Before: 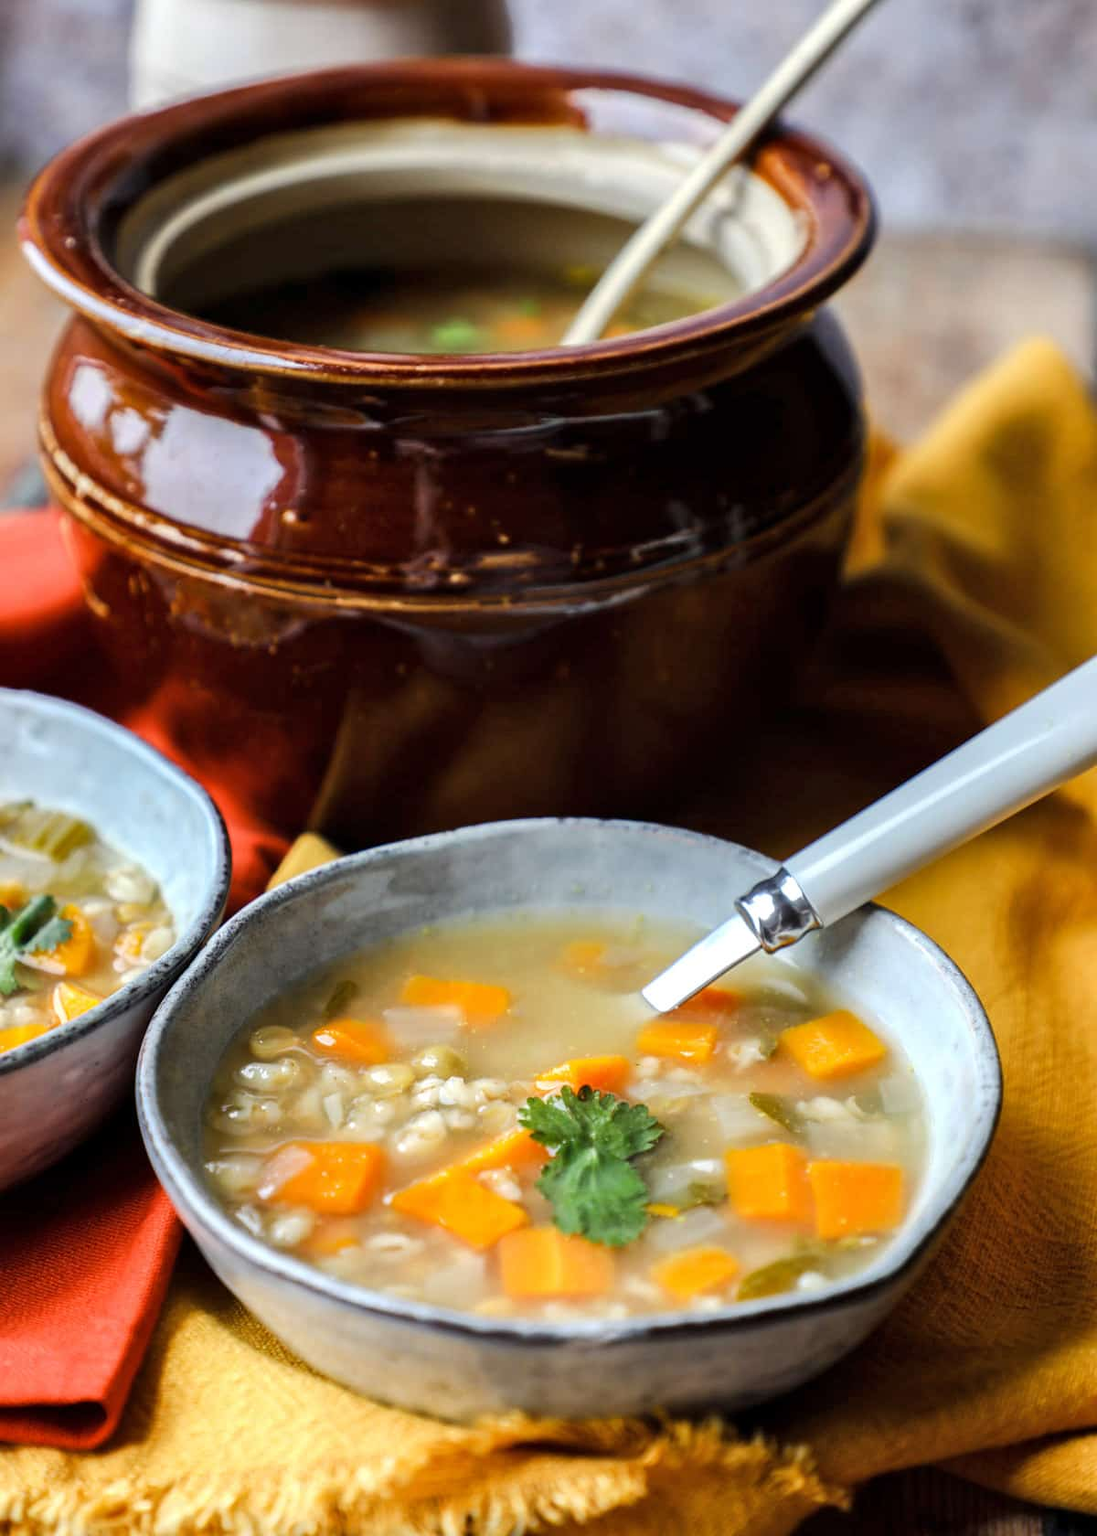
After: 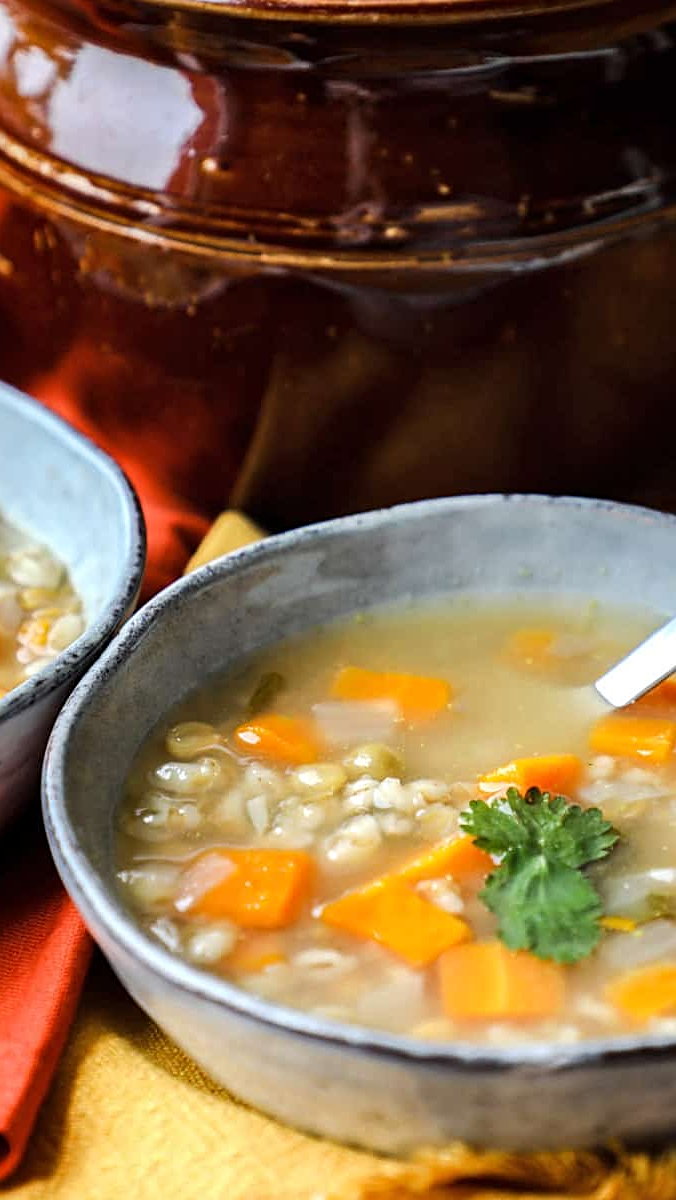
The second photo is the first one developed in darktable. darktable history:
tone equalizer: on, module defaults
sharpen: radius 2.529, amount 0.323
crop: left 8.966%, top 23.852%, right 34.699%, bottom 4.703%
